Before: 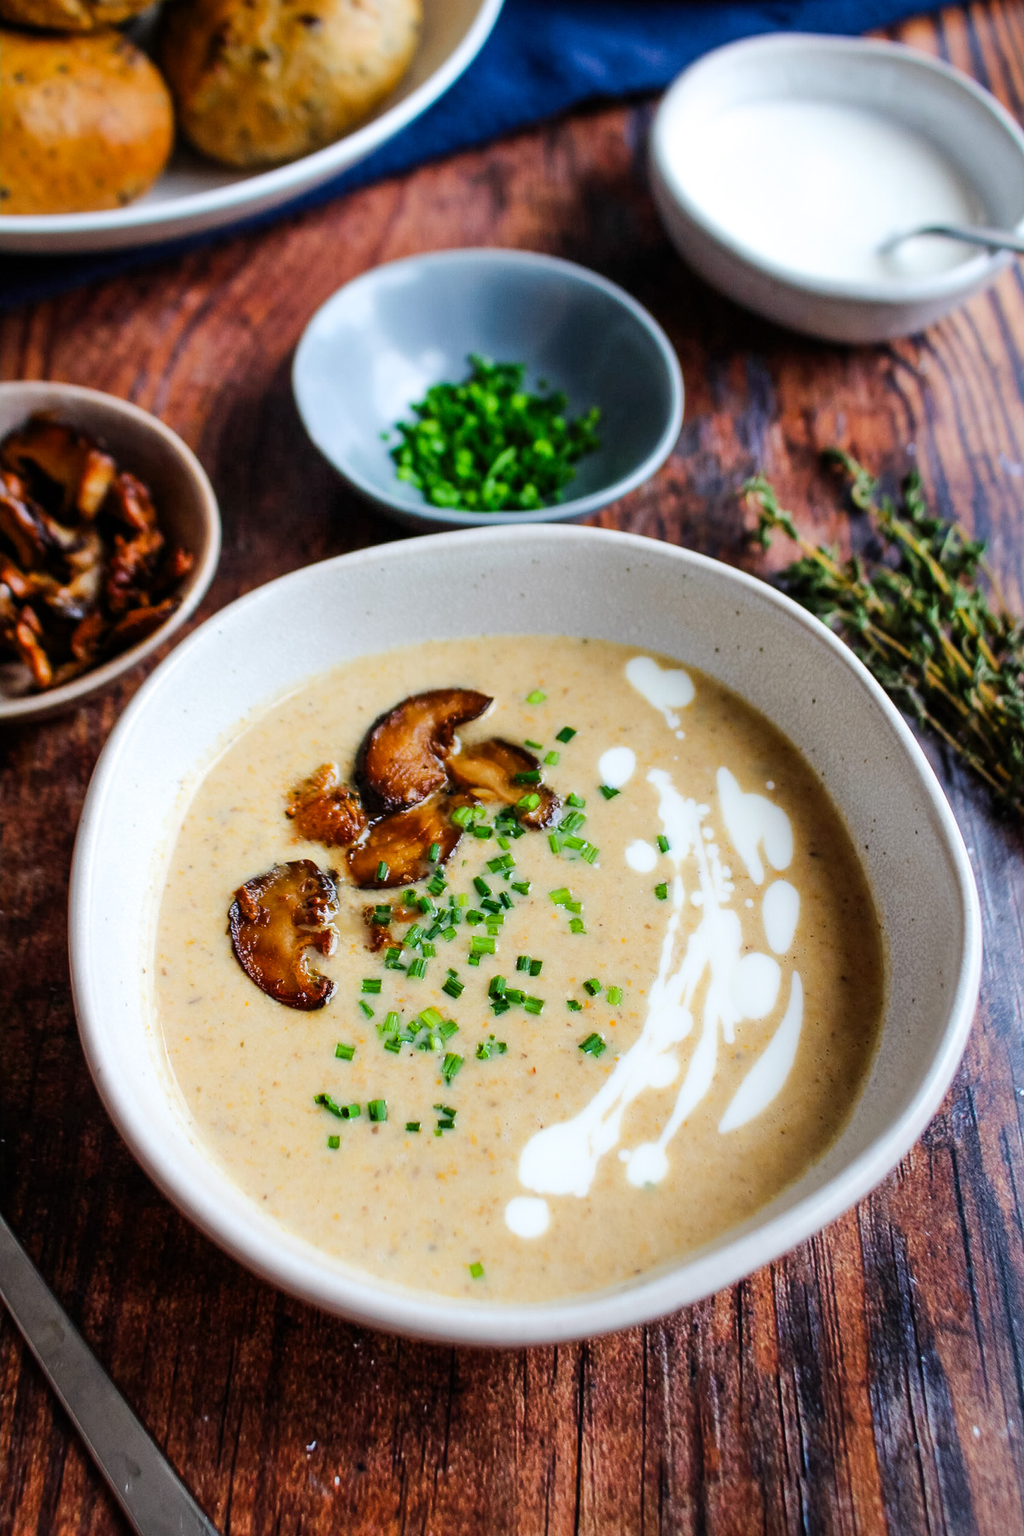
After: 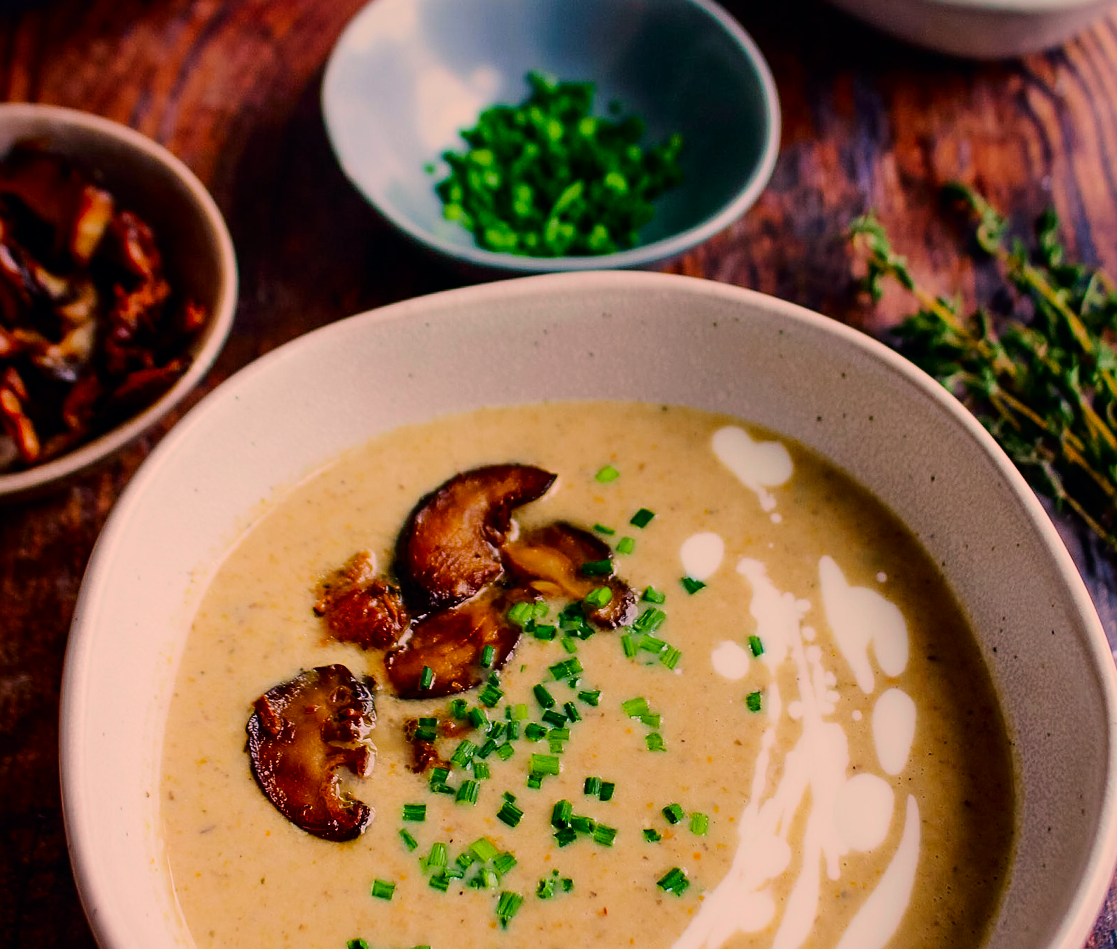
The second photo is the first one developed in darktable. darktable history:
color correction: highlights a* 17.78, highlights b* 18.32
velvia: strength 22.13%
crop: left 1.802%, top 19.069%, right 5.096%, bottom 28.199%
color calibration: illuminant same as pipeline (D50), adaptation XYZ, x 0.345, y 0.358, temperature 5015.21 K
contrast brightness saturation: contrast 0.08, saturation 0.021
sharpen: amount 0.211
tone curve: curves: ch0 [(0, 0) (0.051, 0.03) (0.096, 0.071) (0.243, 0.246) (0.461, 0.515) (0.605, 0.692) (0.761, 0.85) (0.881, 0.933) (1, 0.984)]; ch1 [(0, 0) (0.1, 0.038) (0.318, 0.243) (0.431, 0.384) (0.488, 0.475) (0.499, 0.499) (0.534, 0.546) (0.567, 0.592) (0.601, 0.632) (0.734, 0.809) (1, 1)]; ch2 [(0, 0) (0.297, 0.257) (0.414, 0.379) (0.453, 0.45) (0.479, 0.483) (0.504, 0.499) (0.52, 0.519) (0.541, 0.554) (0.614, 0.652) (0.817, 0.874) (1, 1)], color space Lab, independent channels, preserve colors none
exposure: exposure -1.005 EV, compensate highlight preservation false
